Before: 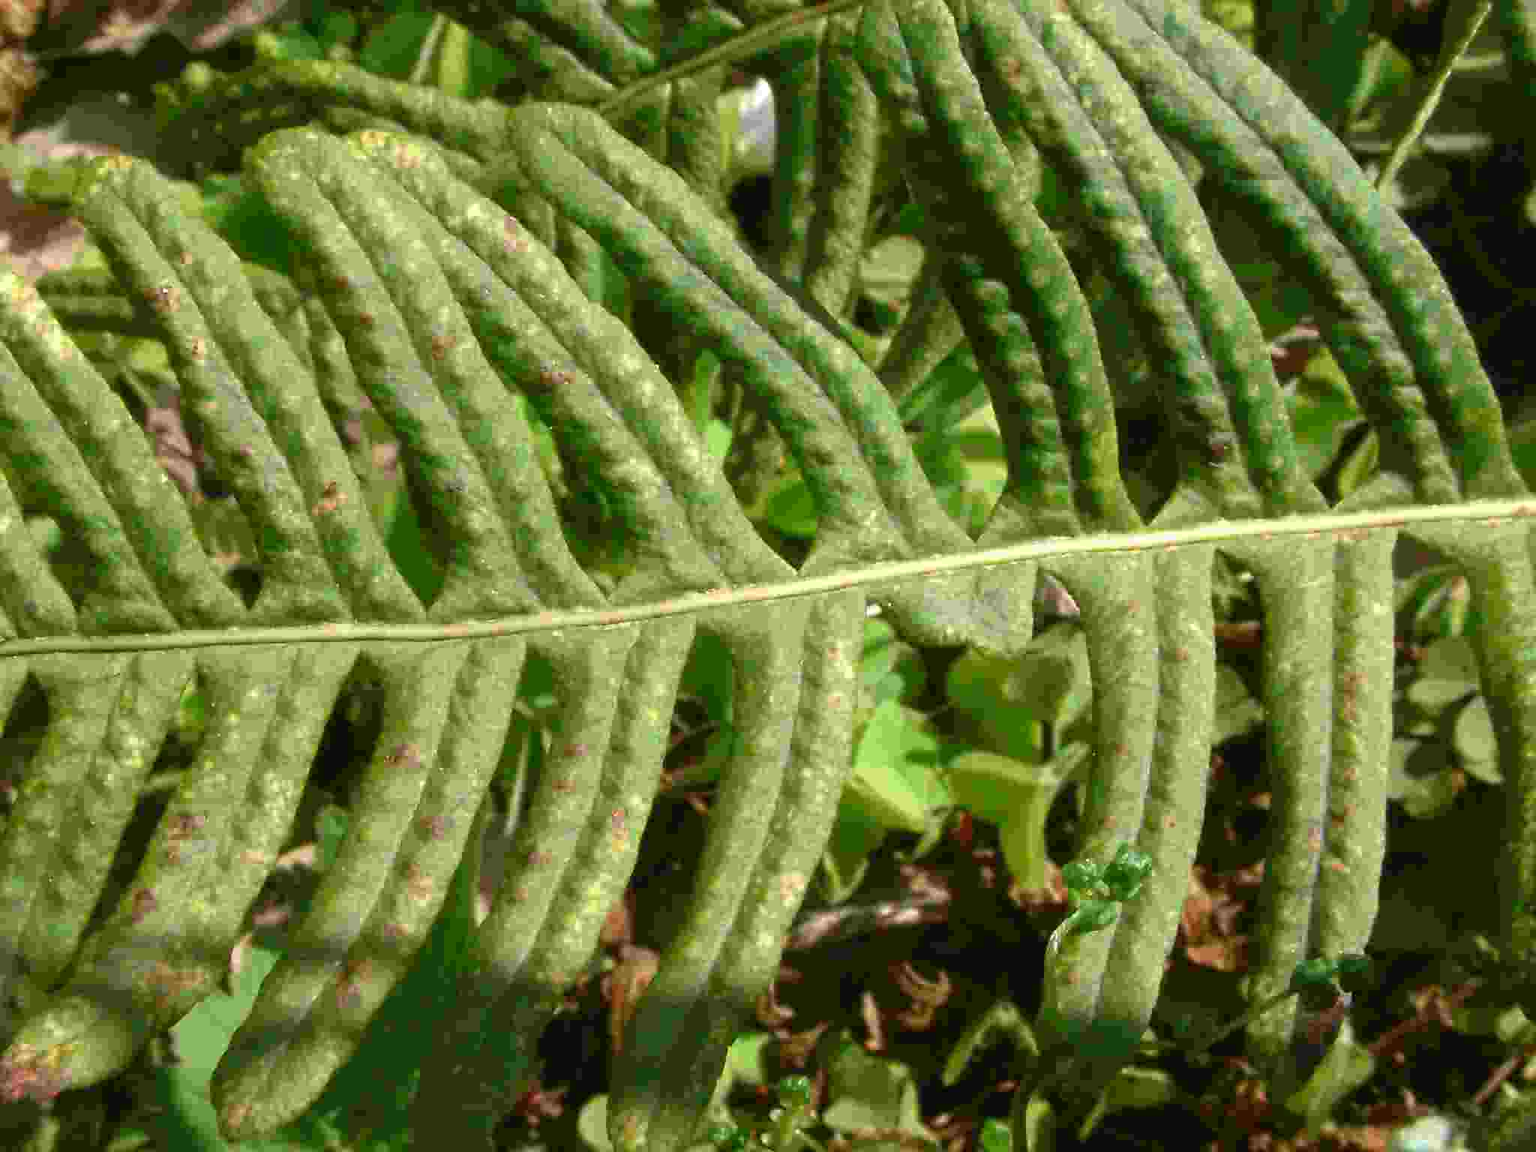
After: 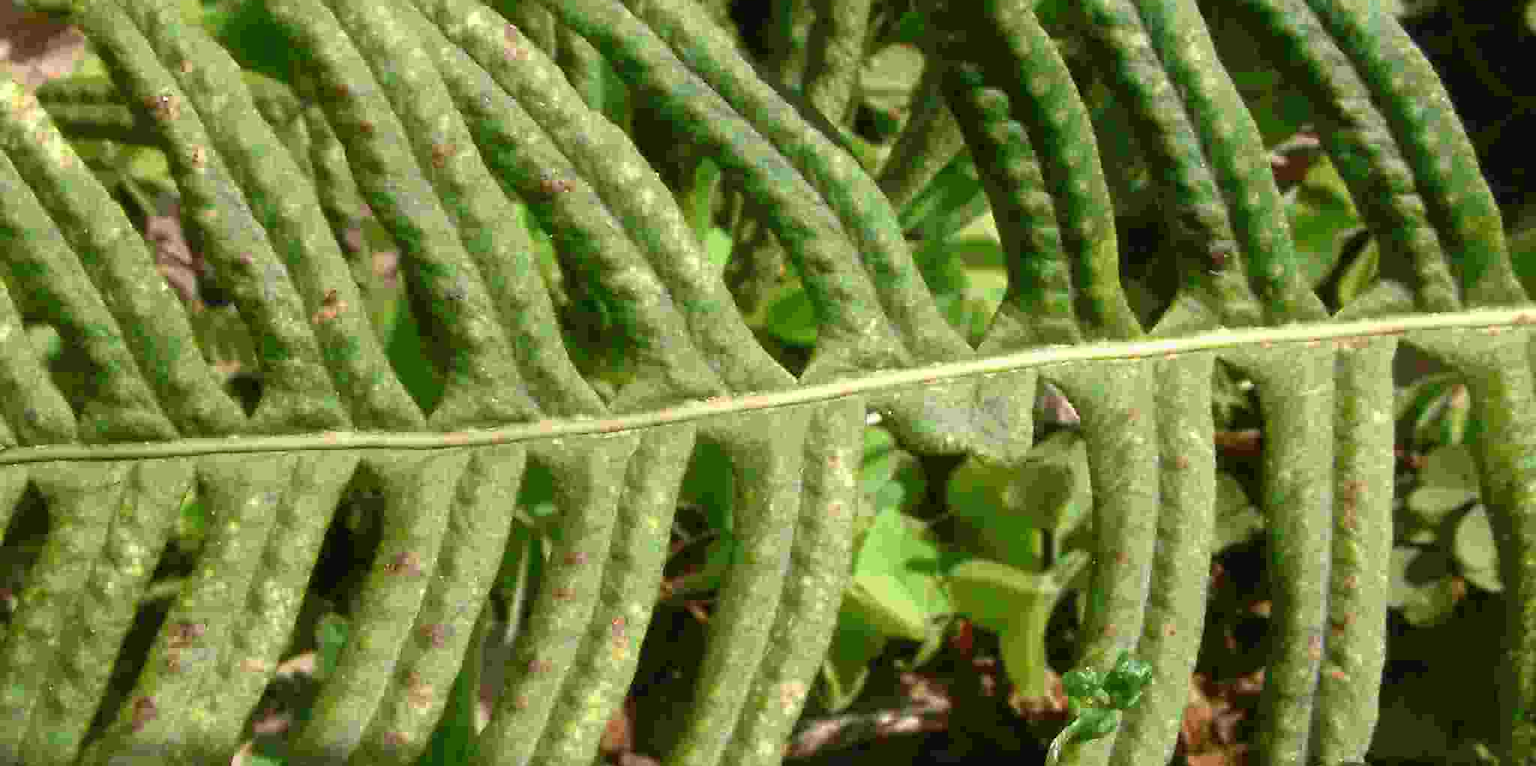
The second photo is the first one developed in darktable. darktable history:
color correction: saturation 0.98
crop: top 16.727%, bottom 16.727%
